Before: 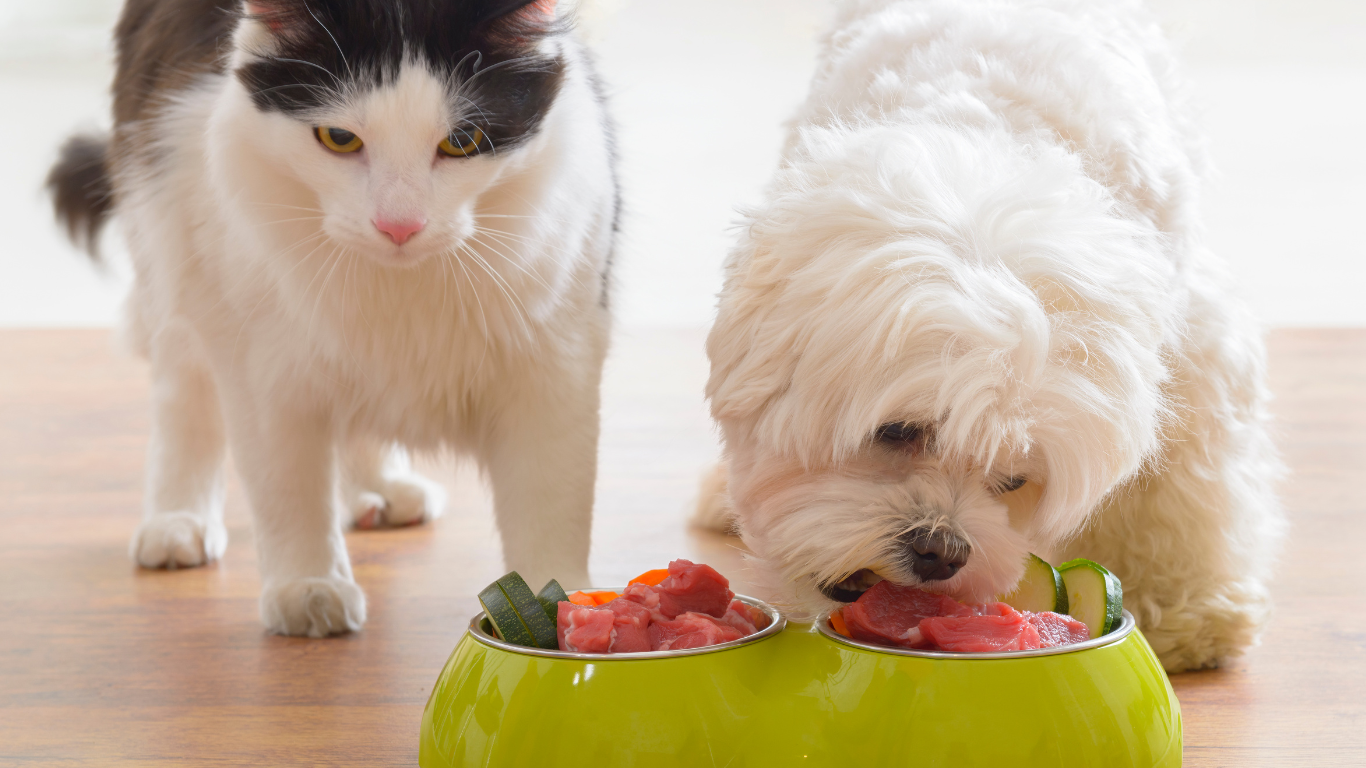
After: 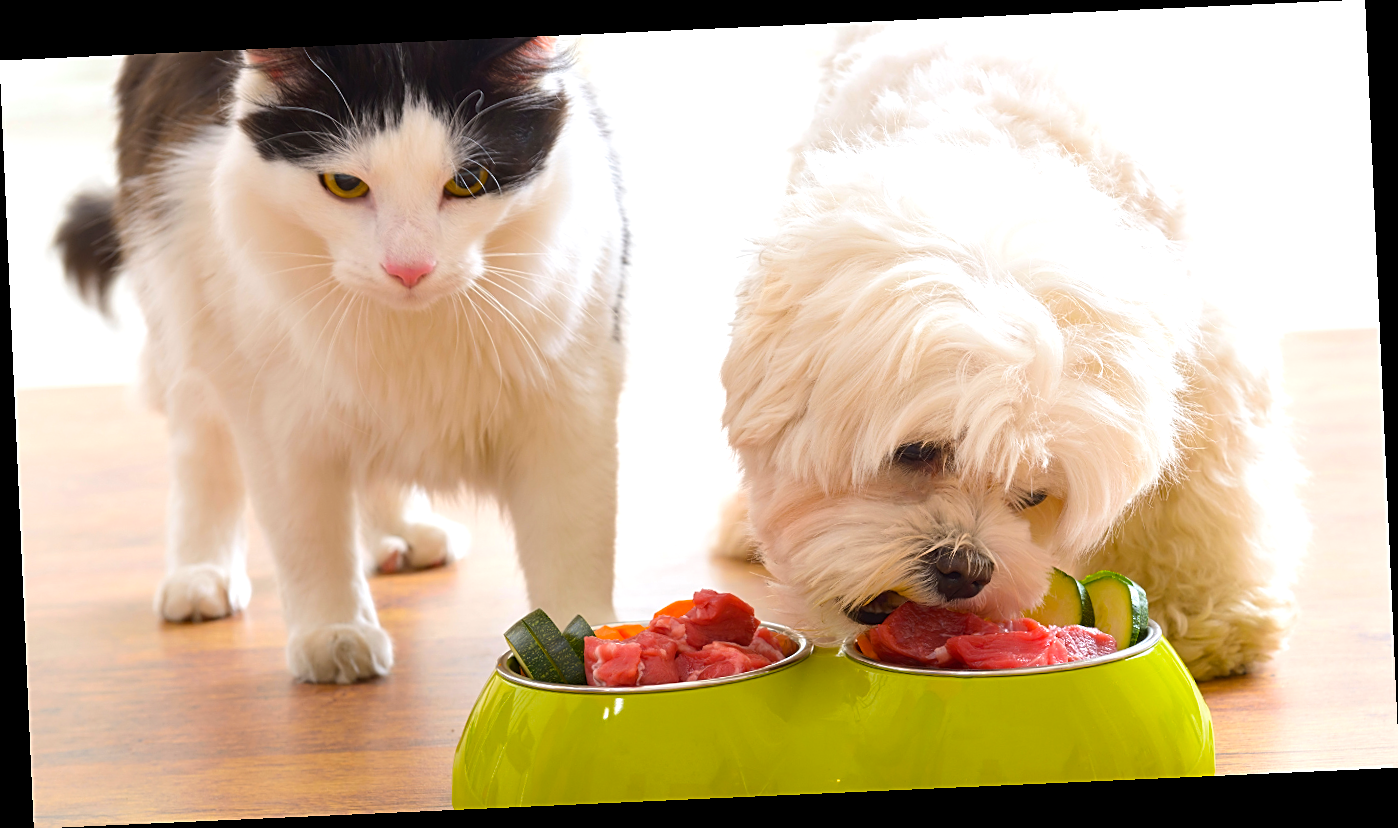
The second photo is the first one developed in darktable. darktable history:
rotate and perspective: rotation -2.56°, automatic cropping off
color balance rgb: perceptual saturation grading › global saturation 20%, global vibrance 20%
sharpen: on, module defaults
tone equalizer: -8 EV -0.417 EV, -7 EV -0.389 EV, -6 EV -0.333 EV, -5 EV -0.222 EV, -3 EV 0.222 EV, -2 EV 0.333 EV, -1 EV 0.389 EV, +0 EV 0.417 EV, edges refinement/feathering 500, mask exposure compensation -1.57 EV, preserve details no
